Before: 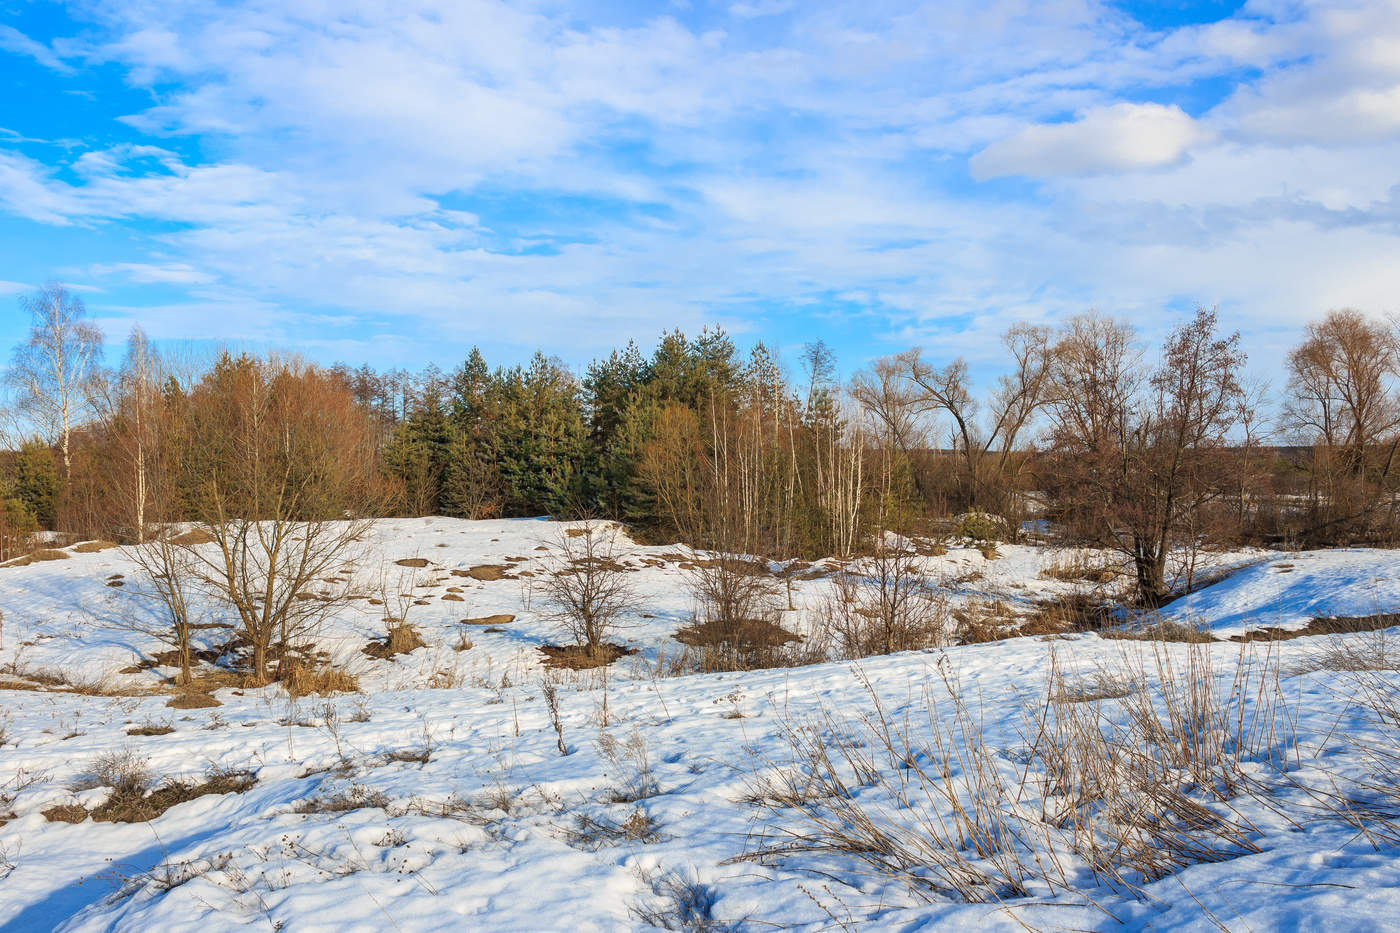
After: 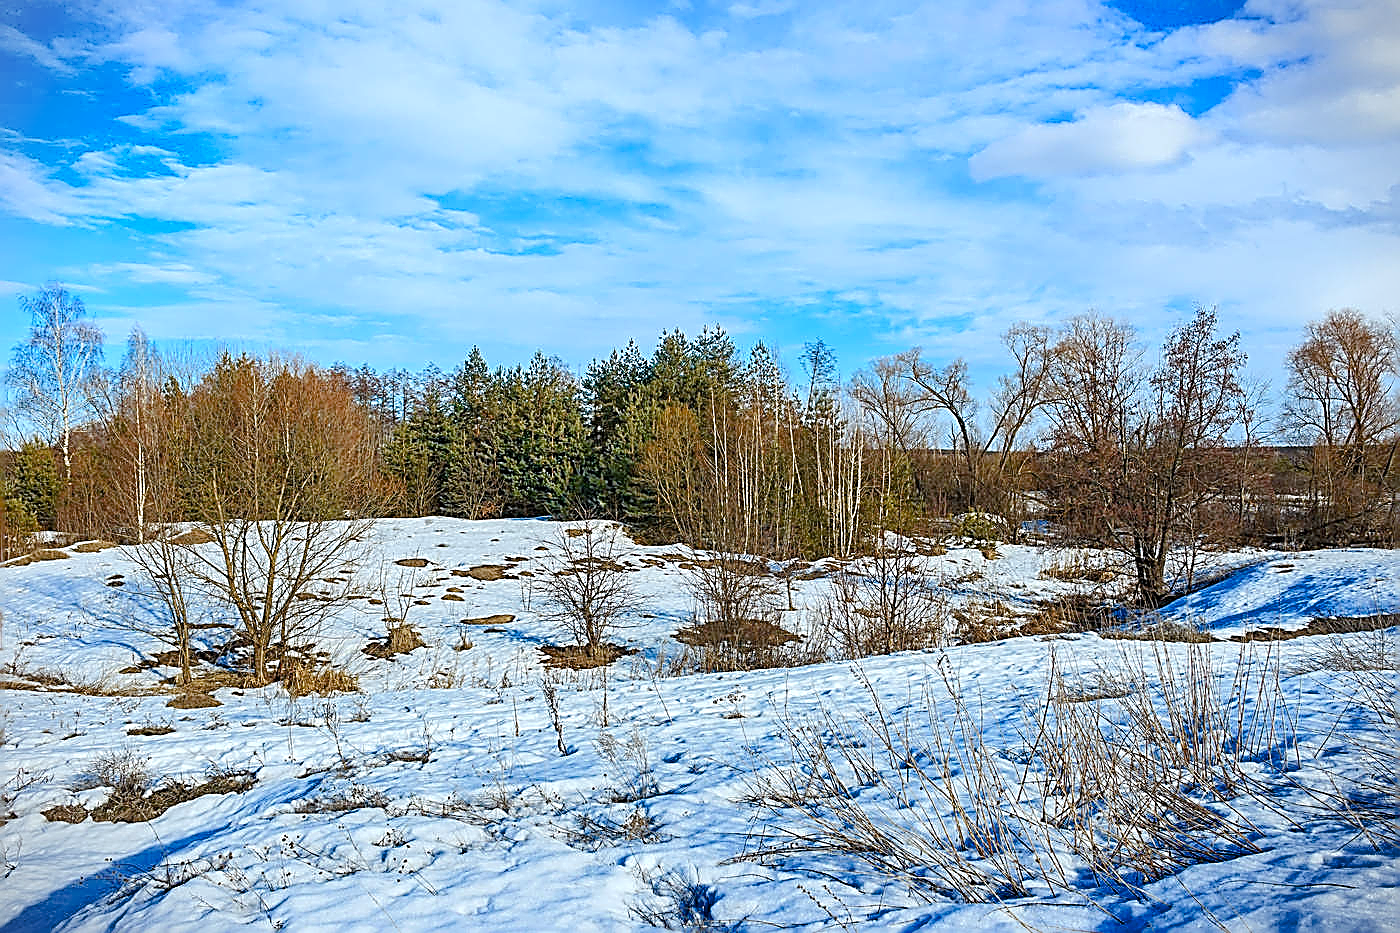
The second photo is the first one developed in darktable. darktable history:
color calibration: illuminant F (fluorescent), F source F9 (Cool White Deluxe 4150 K) – high CRI, x 0.375, y 0.373, temperature 4152.35 K
contrast brightness saturation: saturation -0.056
sharpen: amount 1.858
color balance rgb: perceptual saturation grading › global saturation 20%, perceptual saturation grading › highlights -25.456%, perceptual saturation grading › shadows 24.597%, perceptual brilliance grading › mid-tones 10.586%, perceptual brilliance grading › shadows 15.575%, saturation formula JzAzBz (2021)
vignetting: fall-off start 97.11%, width/height ratio 1.18
